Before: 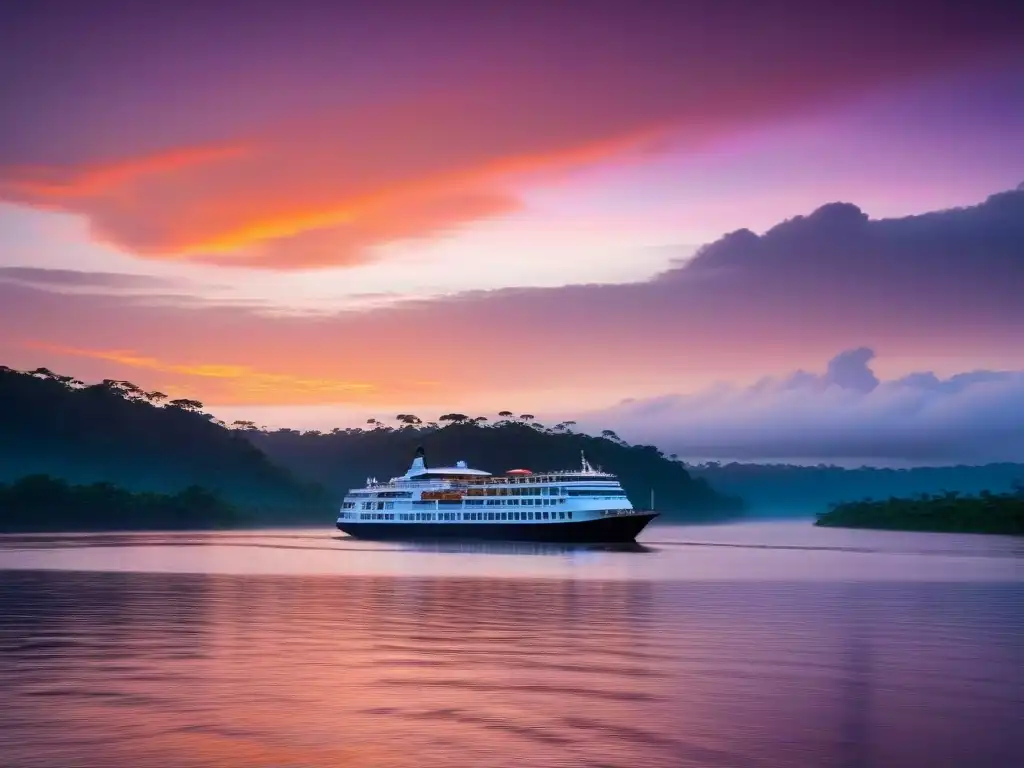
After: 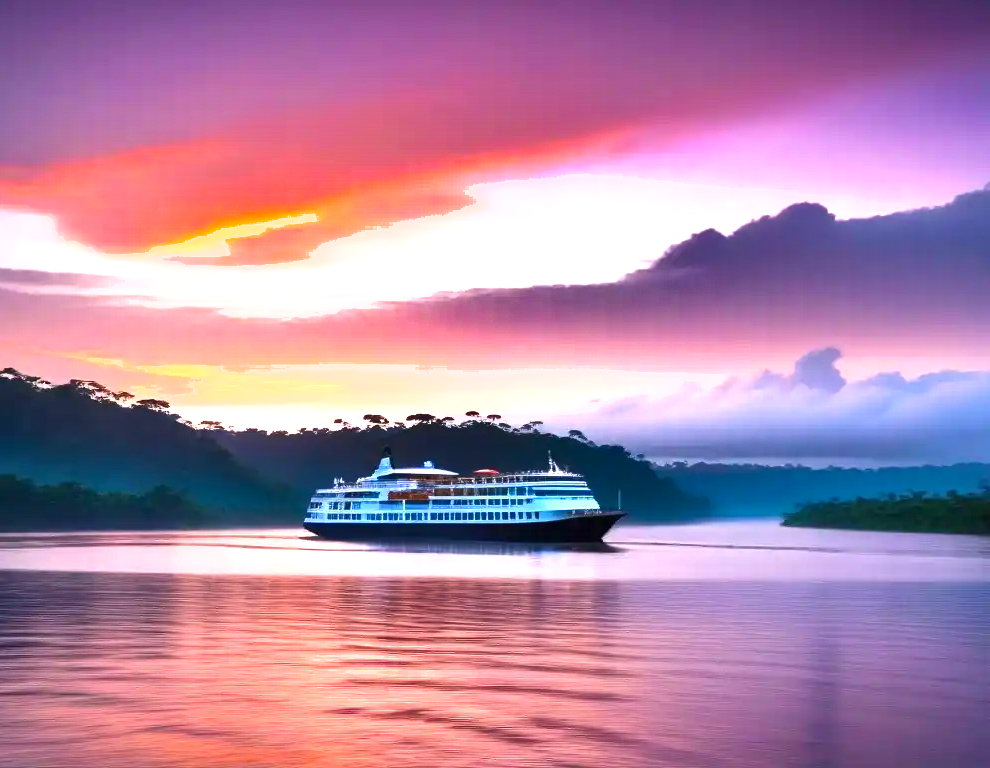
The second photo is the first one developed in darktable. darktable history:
crop and rotate: left 3.251%
exposure: black level correction 0, exposure 1.199 EV, compensate highlight preservation false
shadows and highlights: radius 108.41, shadows 40.67, highlights -72.97, low approximation 0.01, soften with gaussian
